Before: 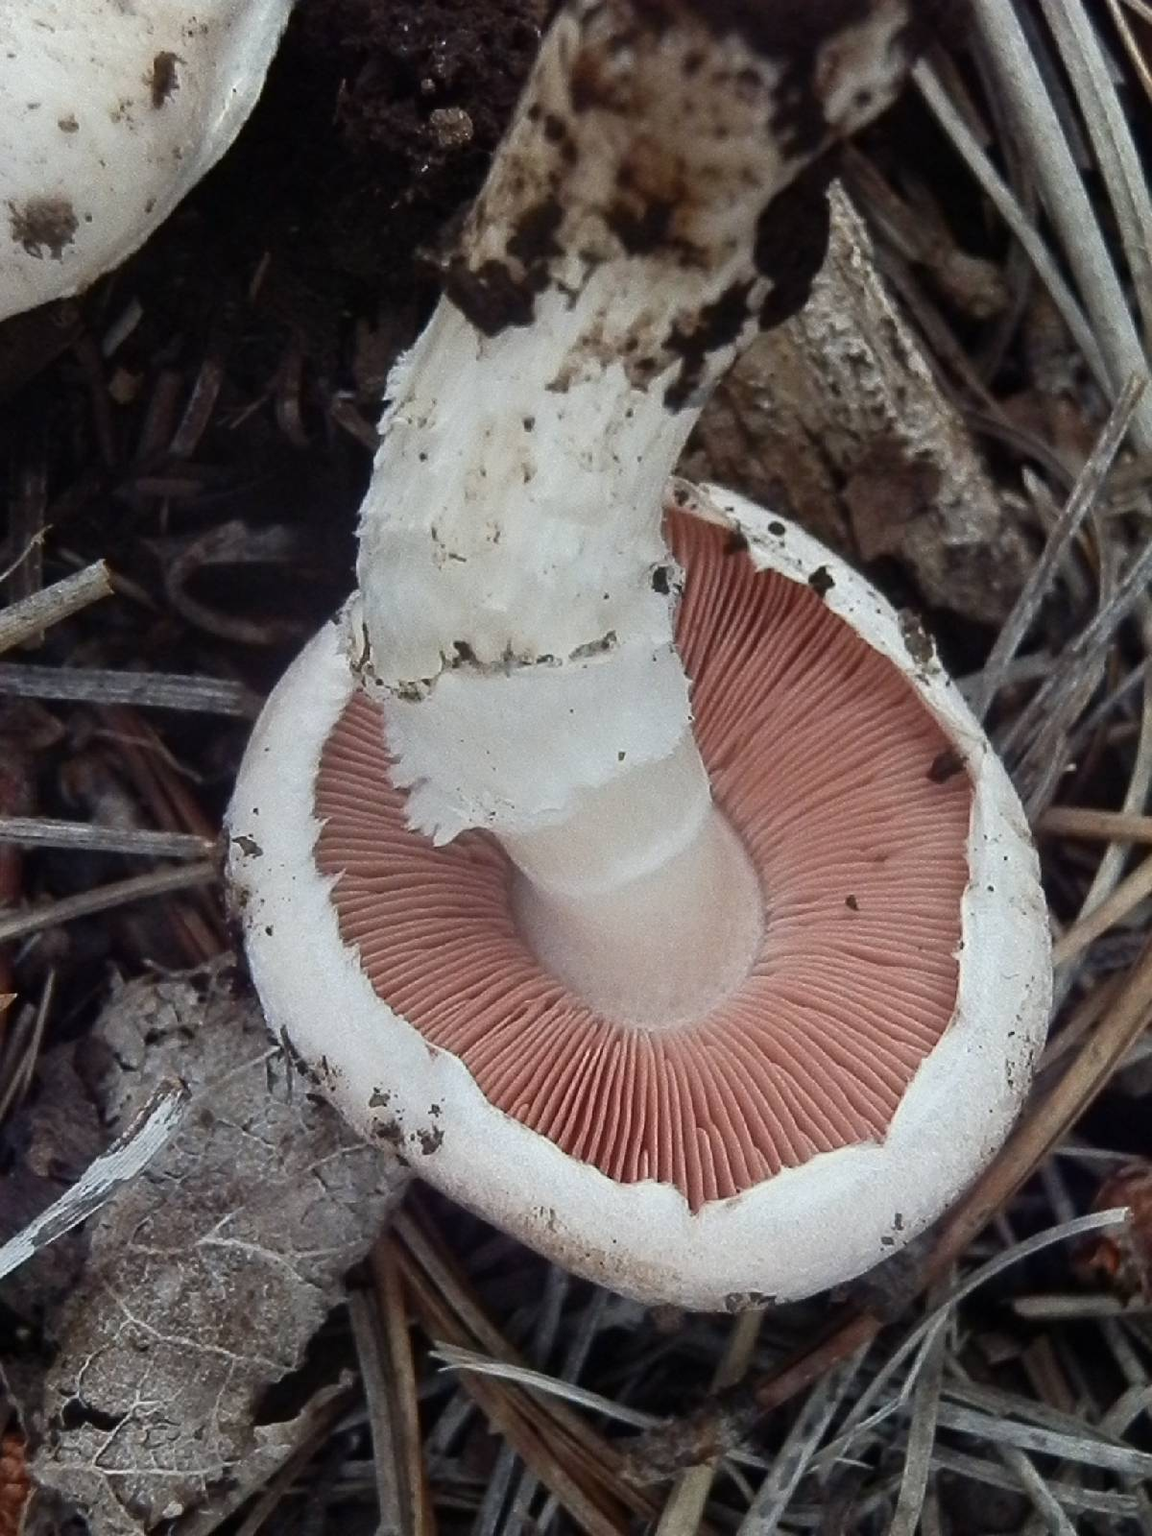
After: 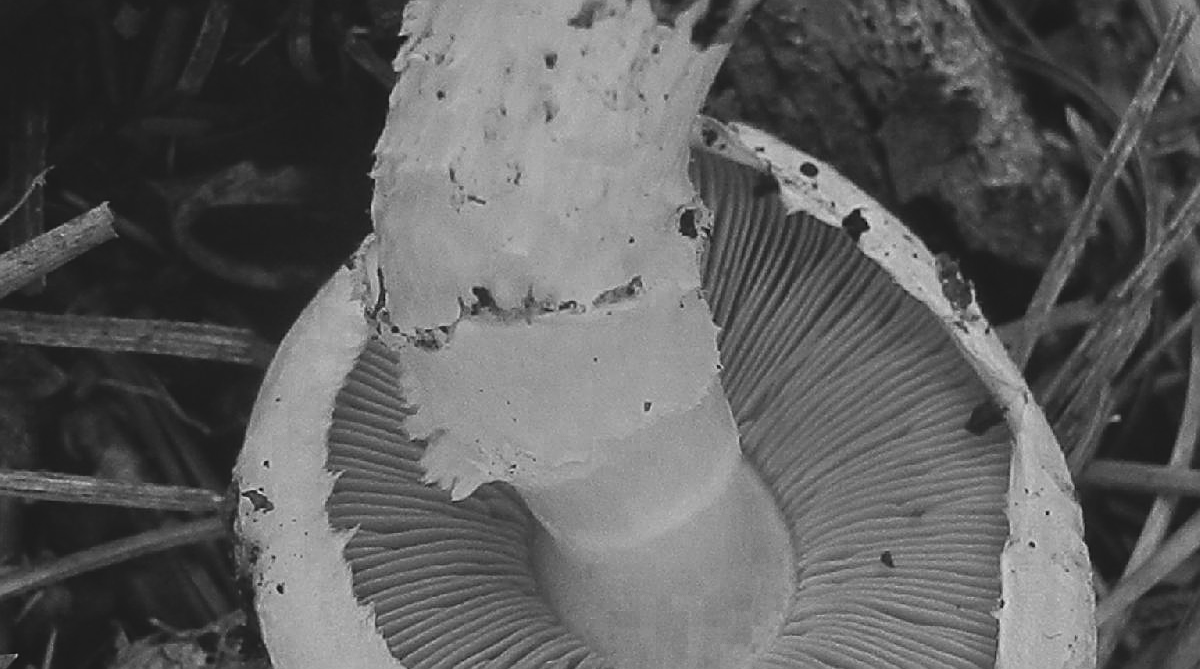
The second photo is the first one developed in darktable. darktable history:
crop and rotate: top 23.84%, bottom 34.294%
sharpen: on, module defaults
exposure: black level correction -0.015, exposure -0.5 EV, compensate highlight preservation false
color zones: curves: ch0 [(0.002, 0.589) (0.107, 0.484) (0.146, 0.249) (0.217, 0.352) (0.309, 0.525) (0.39, 0.404) (0.455, 0.169) (0.597, 0.055) (0.724, 0.212) (0.775, 0.691) (0.869, 0.571) (1, 0.587)]; ch1 [(0, 0) (0.143, 0) (0.286, 0) (0.429, 0) (0.571, 0) (0.714, 0) (0.857, 0)]
